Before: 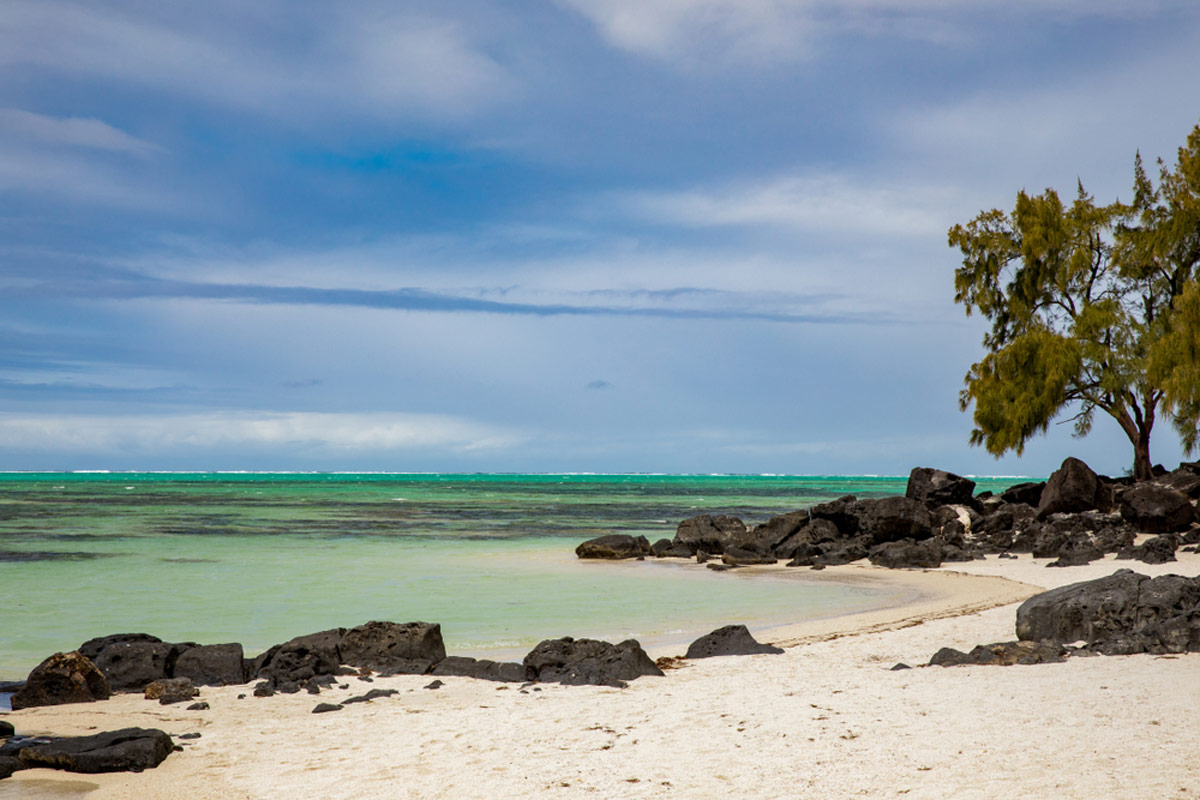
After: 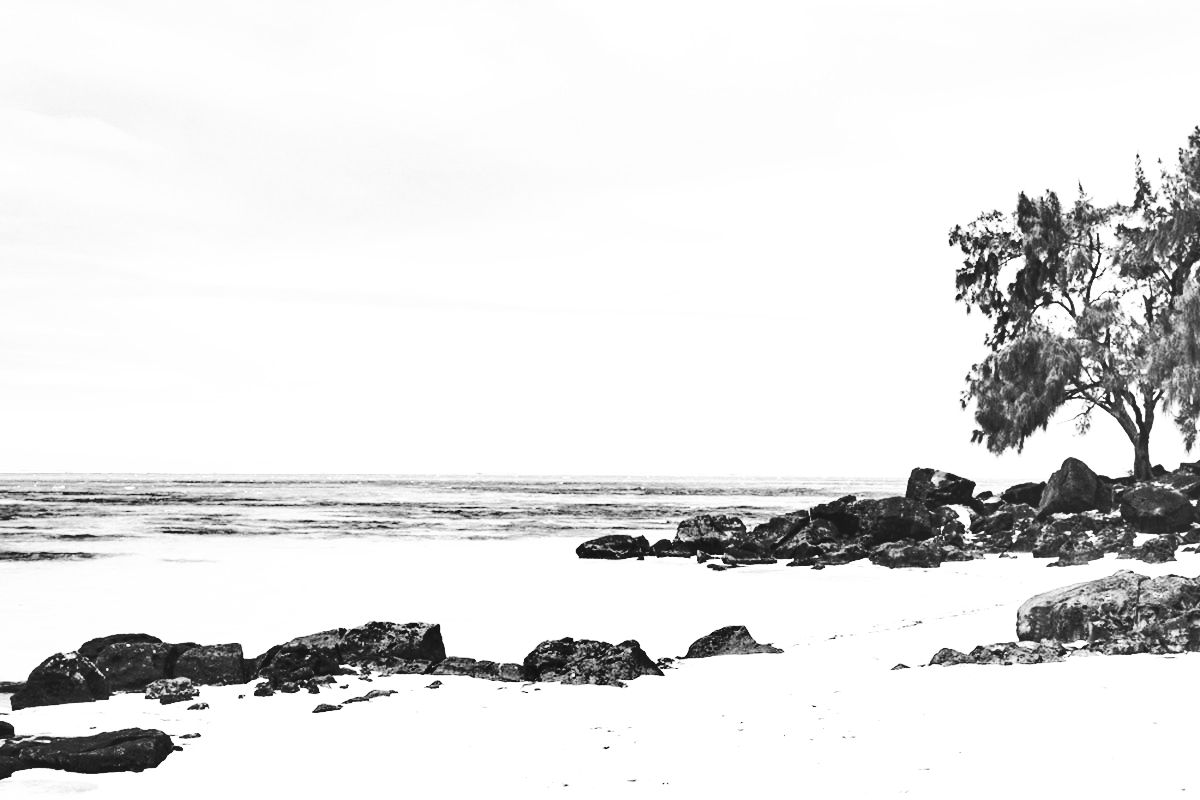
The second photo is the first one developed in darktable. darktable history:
levels: levels [0, 0.478, 1]
color calibration: output gray [0.28, 0.41, 0.31, 0], gray › normalize channels true, illuminant same as pipeline (D50), adaptation XYZ, x 0.346, y 0.359, gamut compression 0
base curve: curves: ch0 [(0, 0.015) (0.085, 0.116) (0.134, 0.298) (0.19, 0.545) (0.296, 0.764) (0.599, 0.982) (1, 1)], preserve colors none
shadows and highlights: soften with gaussian
exposure: black level correction 0, exposure 1.2 EV, compensate exposure bias true, compensate highlight preservation false
